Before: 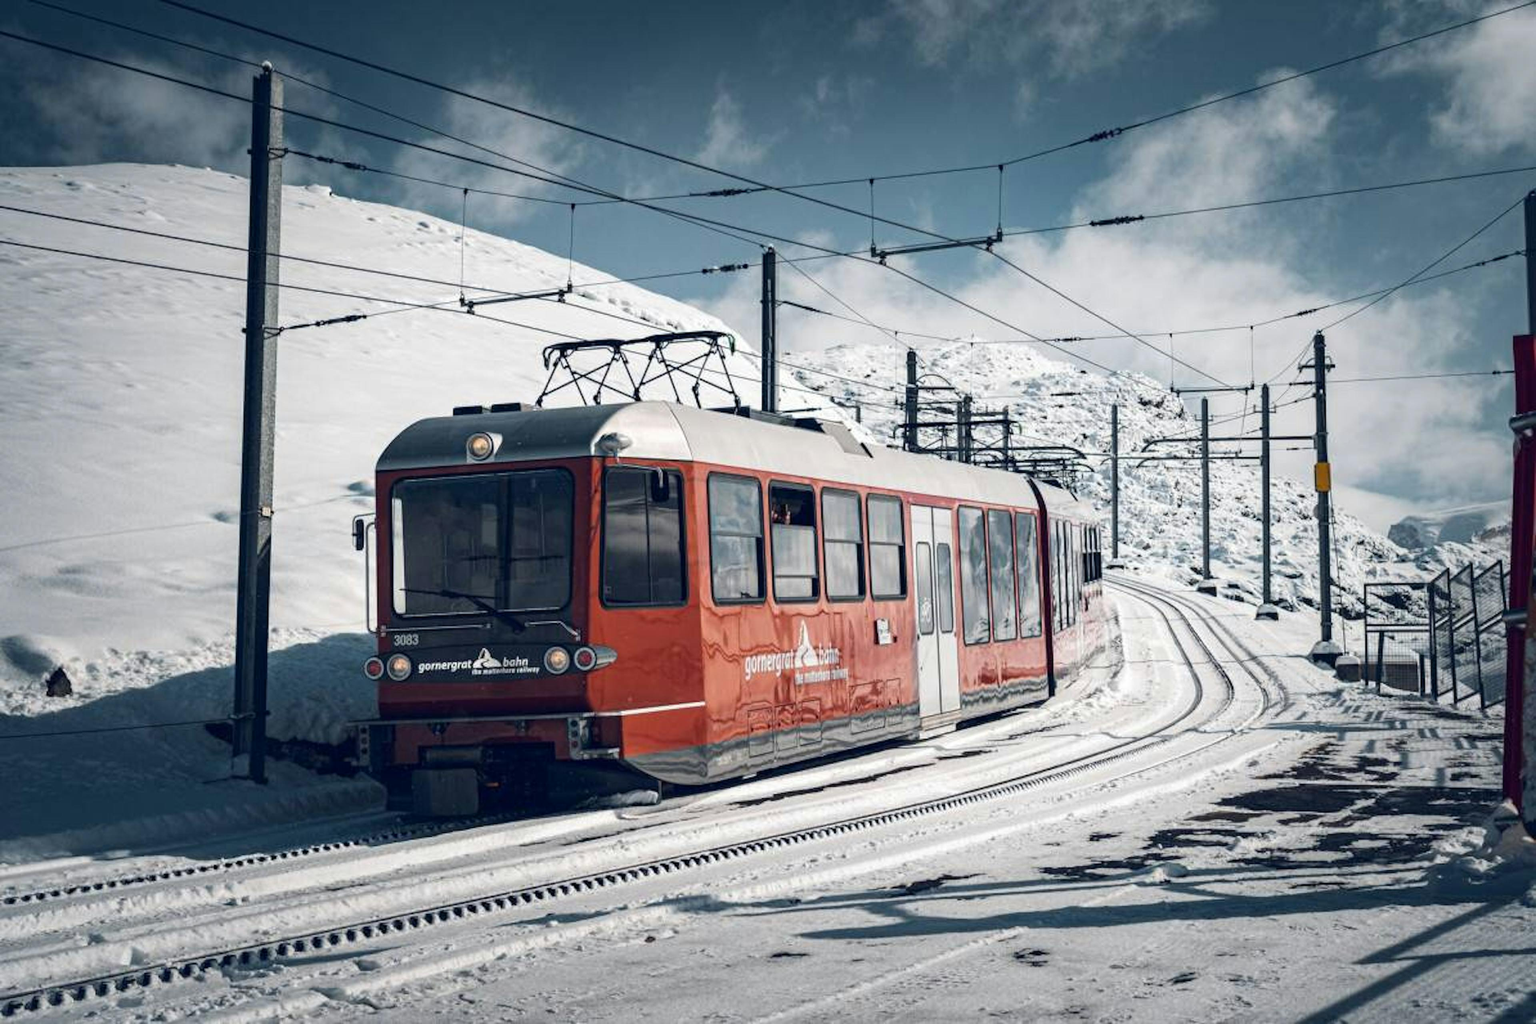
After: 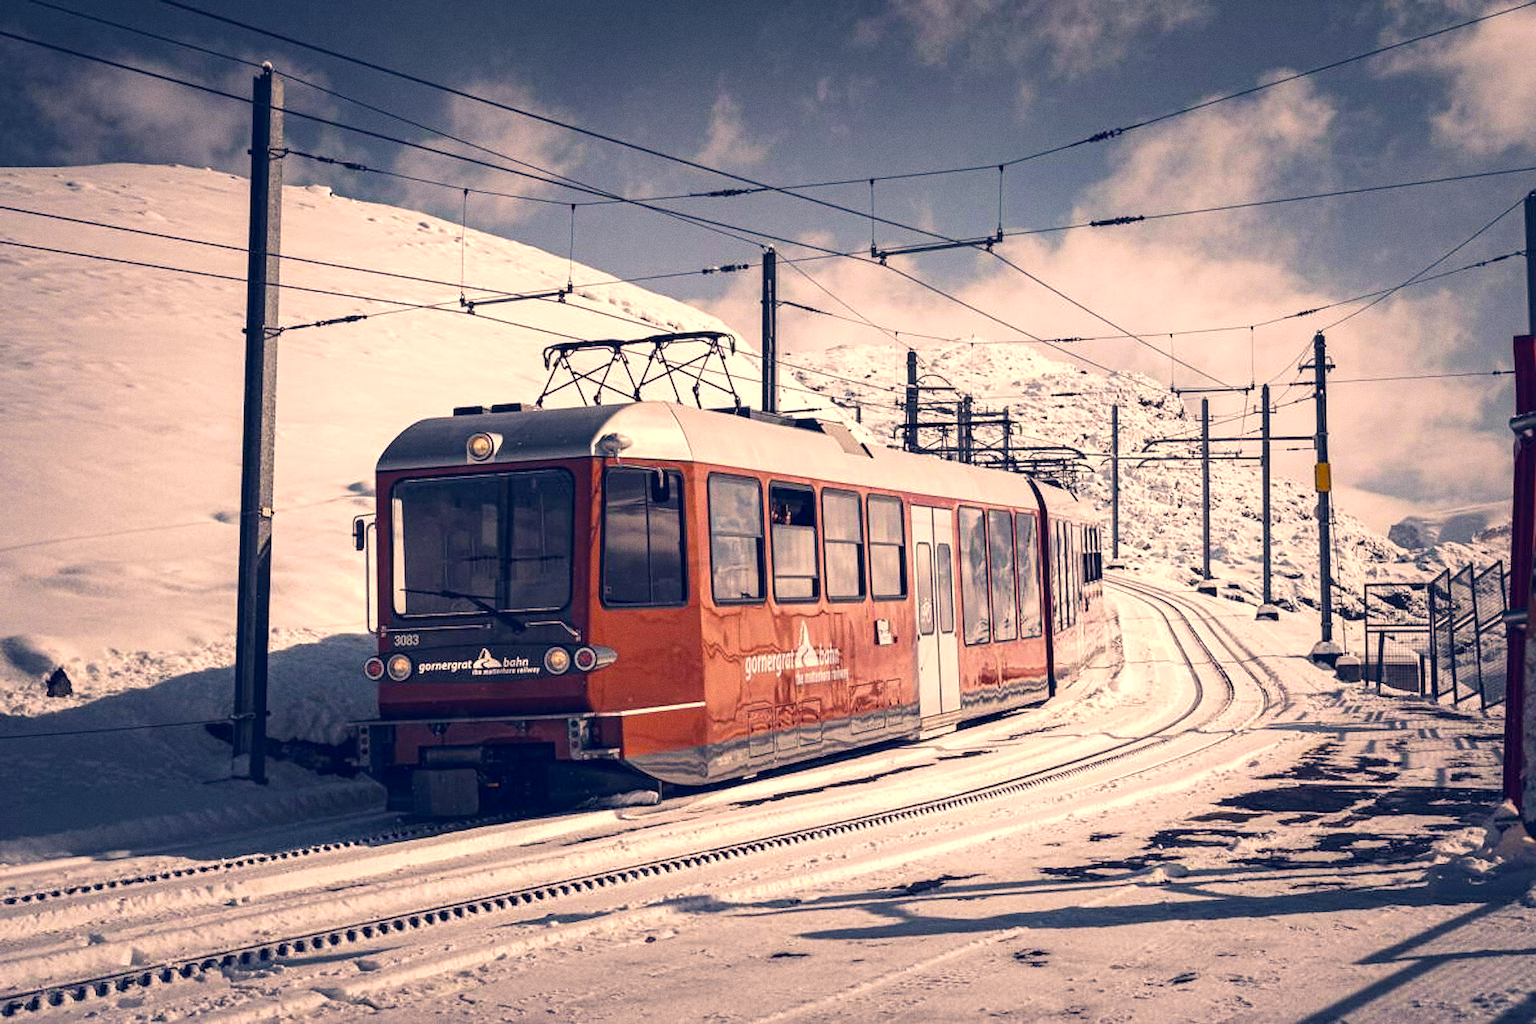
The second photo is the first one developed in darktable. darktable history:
sharpen: on, module defaults
exposure: black level correction 0, exposure 0.2 EV, compensate exposure bias true, compensate highlight preservation false
color correction: highlights a* 19.59, highlights b* 27.49, shadows a* 3.46, shadows b* -17.28, saturation 0.73
color balance: output saturation 120%
velvia: on, module defaults
grain: coarseness 0.09 ISO, strength 40%
